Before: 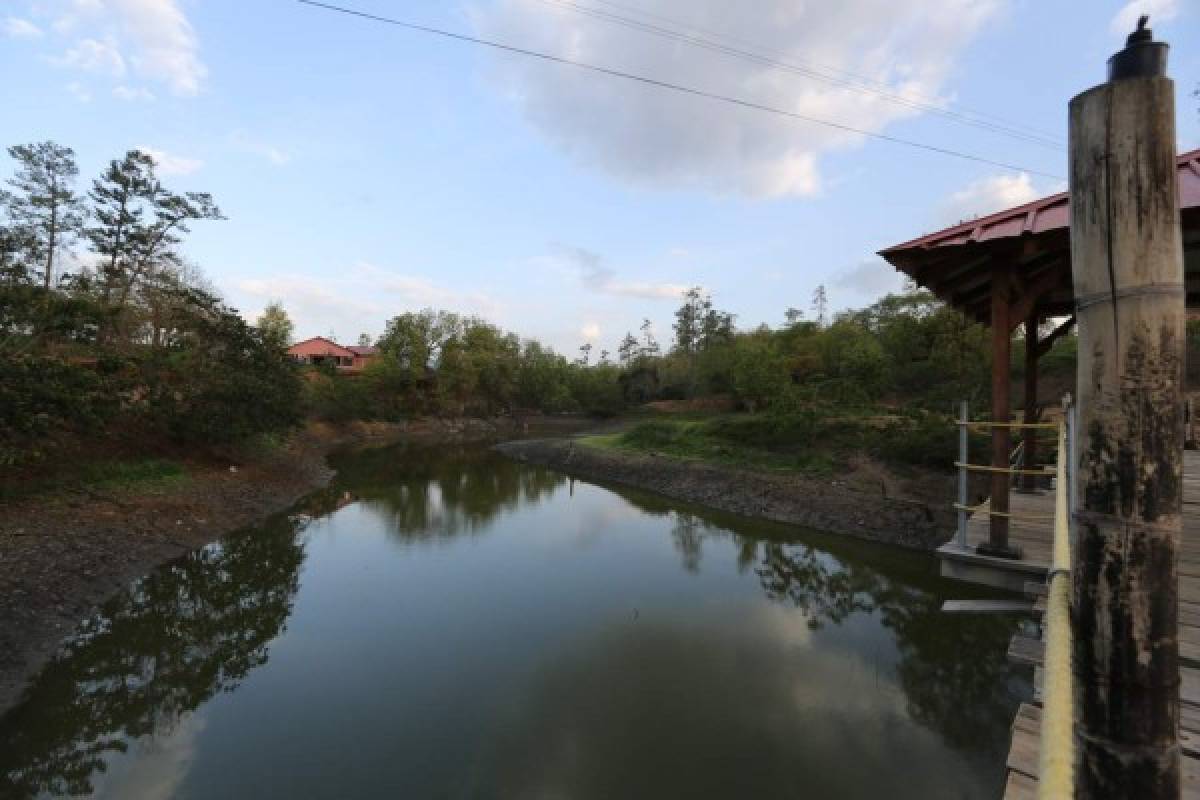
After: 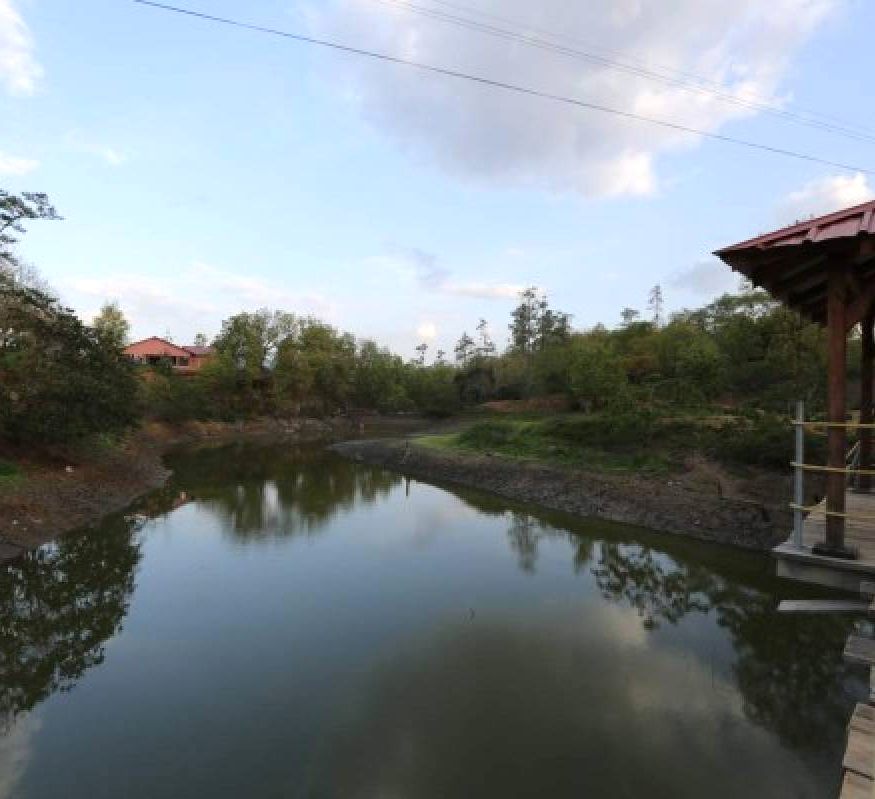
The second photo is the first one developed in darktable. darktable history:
crop: left 13.726%, right 13.279%
exposure: exposure 0.201 EV, compensate highlight preservation false
